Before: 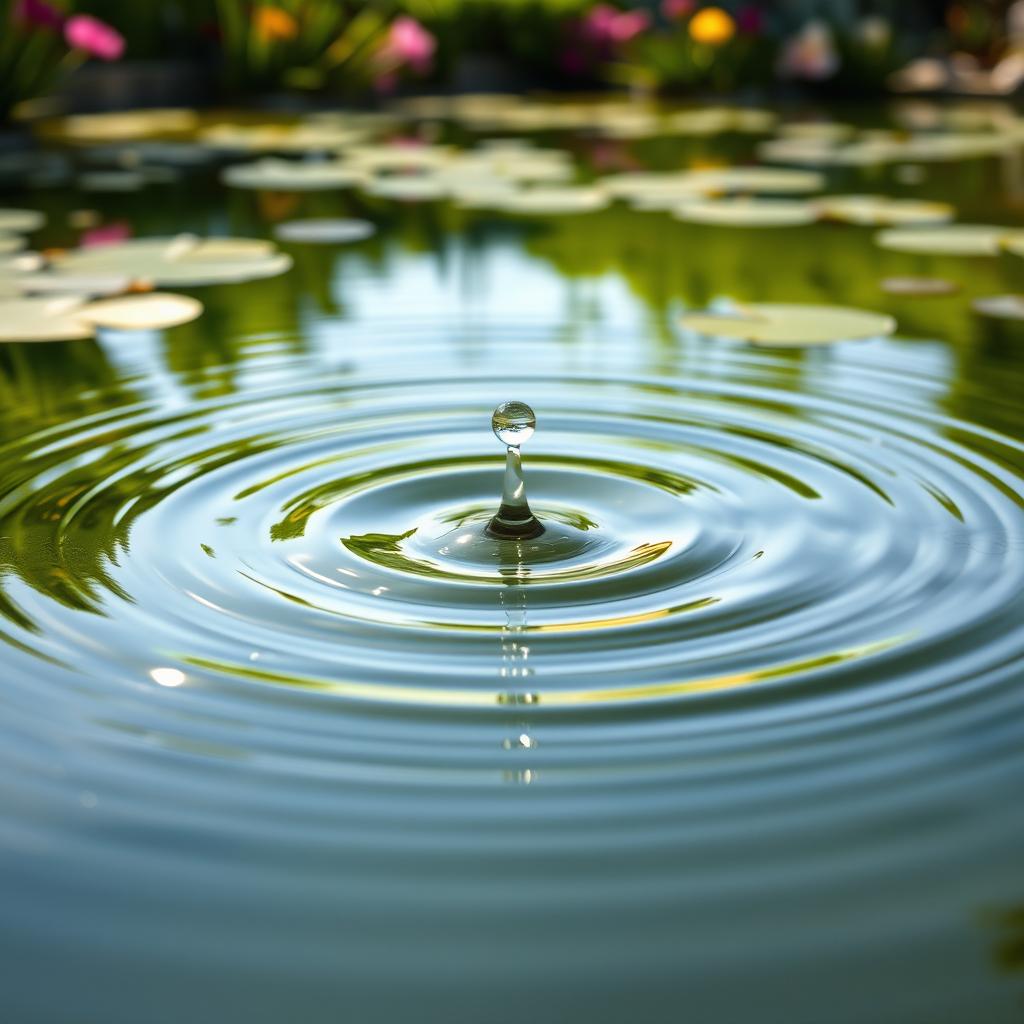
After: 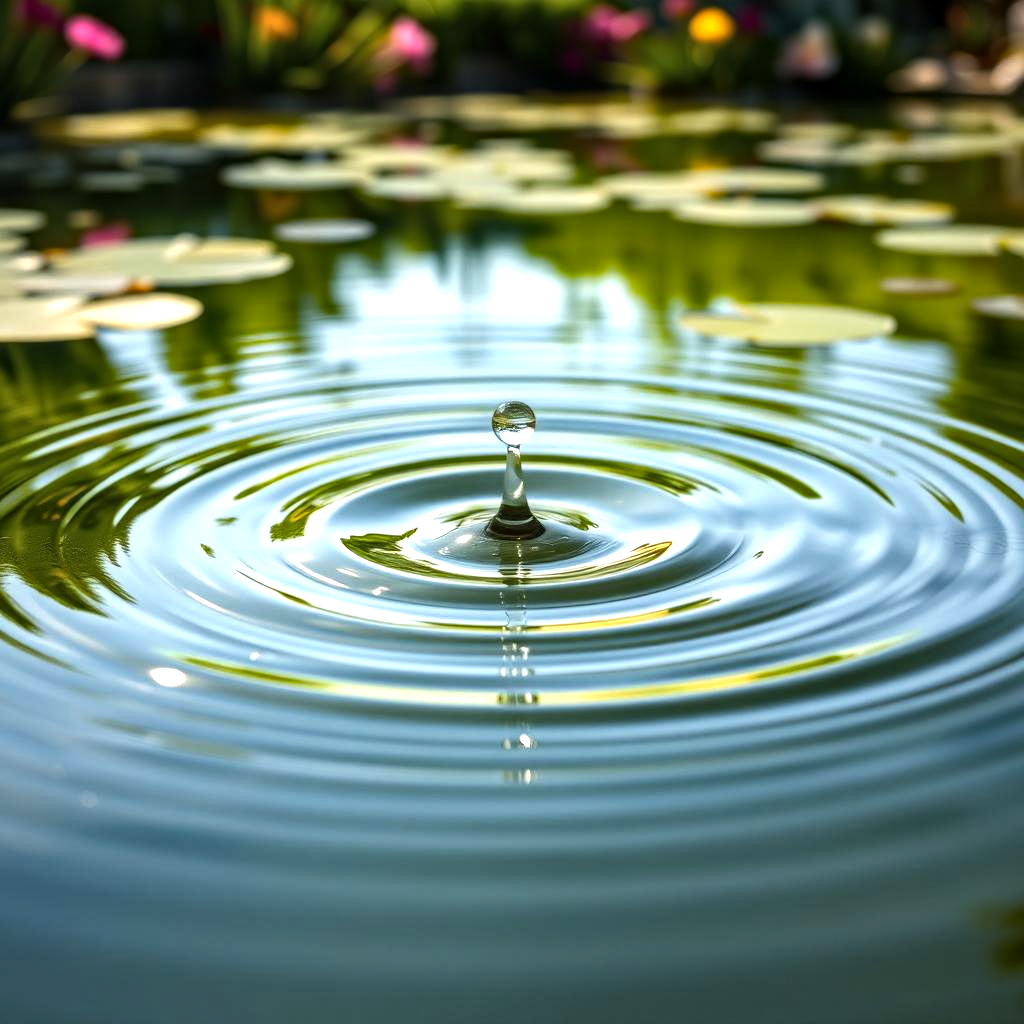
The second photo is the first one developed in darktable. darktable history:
local contrast: on, module defaults
tone equalizer: -8 EV -0.378 EV, -7 EV -0.363 EV, -6 EV -0.319 EV, -5 EV -0.193 EV, -3 EV 0.231 EV, -2 EV 0.347 EV, -1 EV 0.365 EV, +0 EV 0.394 EV, edges refinement/feathering 500, mask exposure compensation -1.57 EV, preserve details guided filter
haze removal: compatibility mode true, adaptive false
